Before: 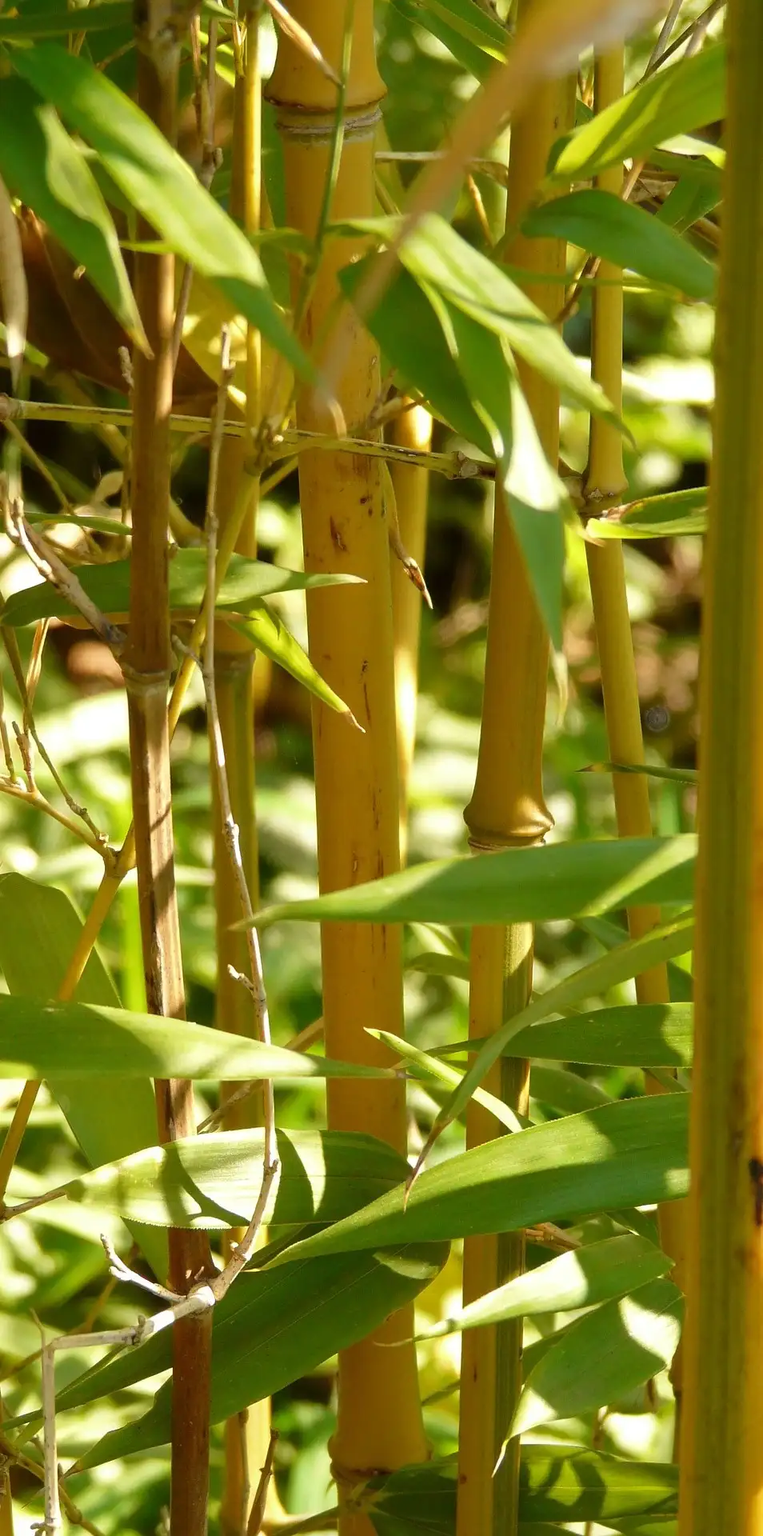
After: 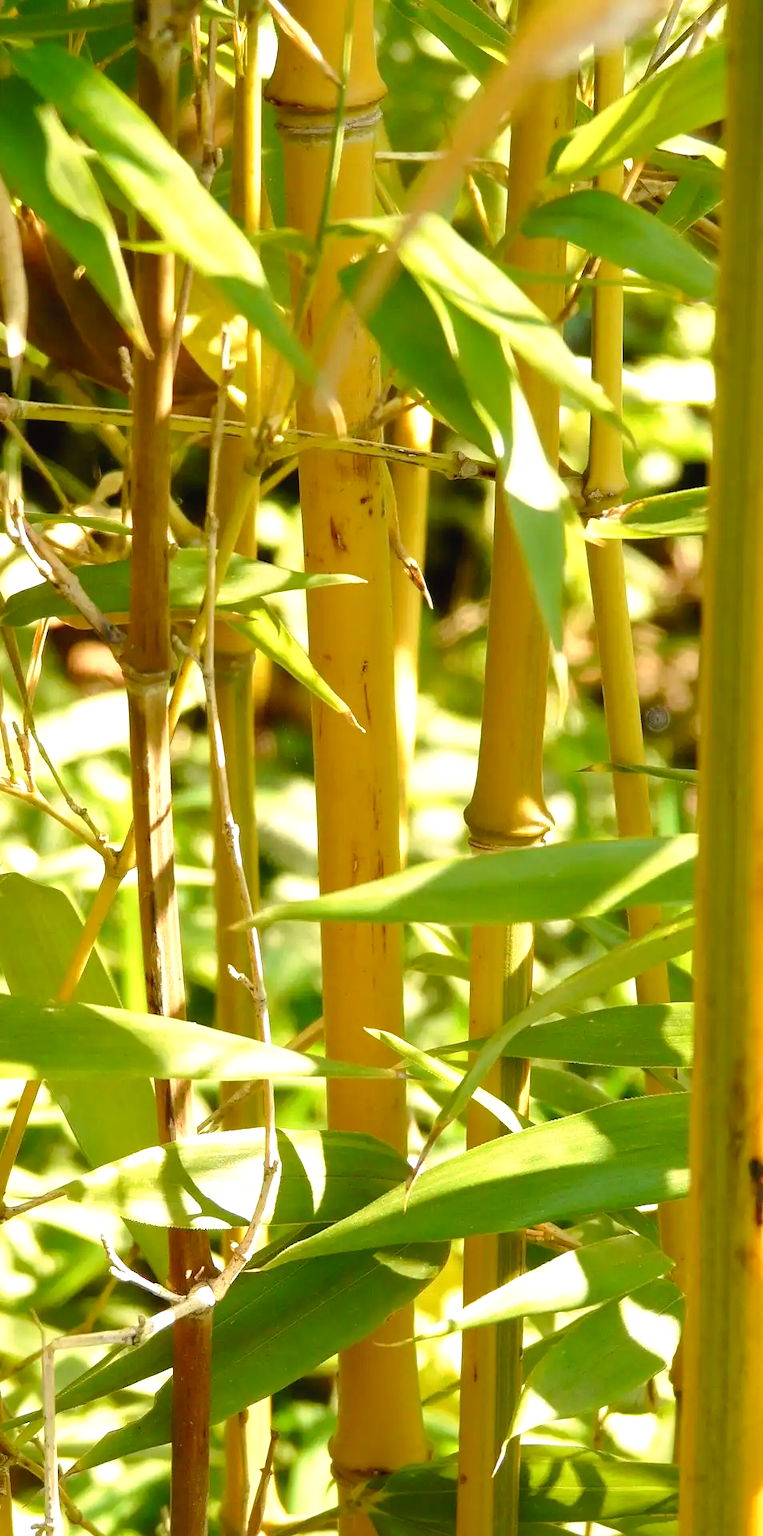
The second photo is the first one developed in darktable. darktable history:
exposure: black level correction 0, exposure 0.499 EV, compensate highlight preservation false
tone curve: curves: ch0 [(0, 0) (0.003, 0.022) (0.011, 0.025) (0.025, 0.025) (0.044, 0.029) (0.069, 0.042) (0.1, 0.068) (0.136, 0.118) (0.177, 0.176) (0.224, 0.233) (0.277, 0.299) (0.335, 0.371) (0.399, 0.448) (0.468, 0.526) (0.543, 0.605) (0.623, 0.684) (0.709, 0.775) (0.801, 0.869) (0.898, 0.957) (1, 1)], preserve colors none
